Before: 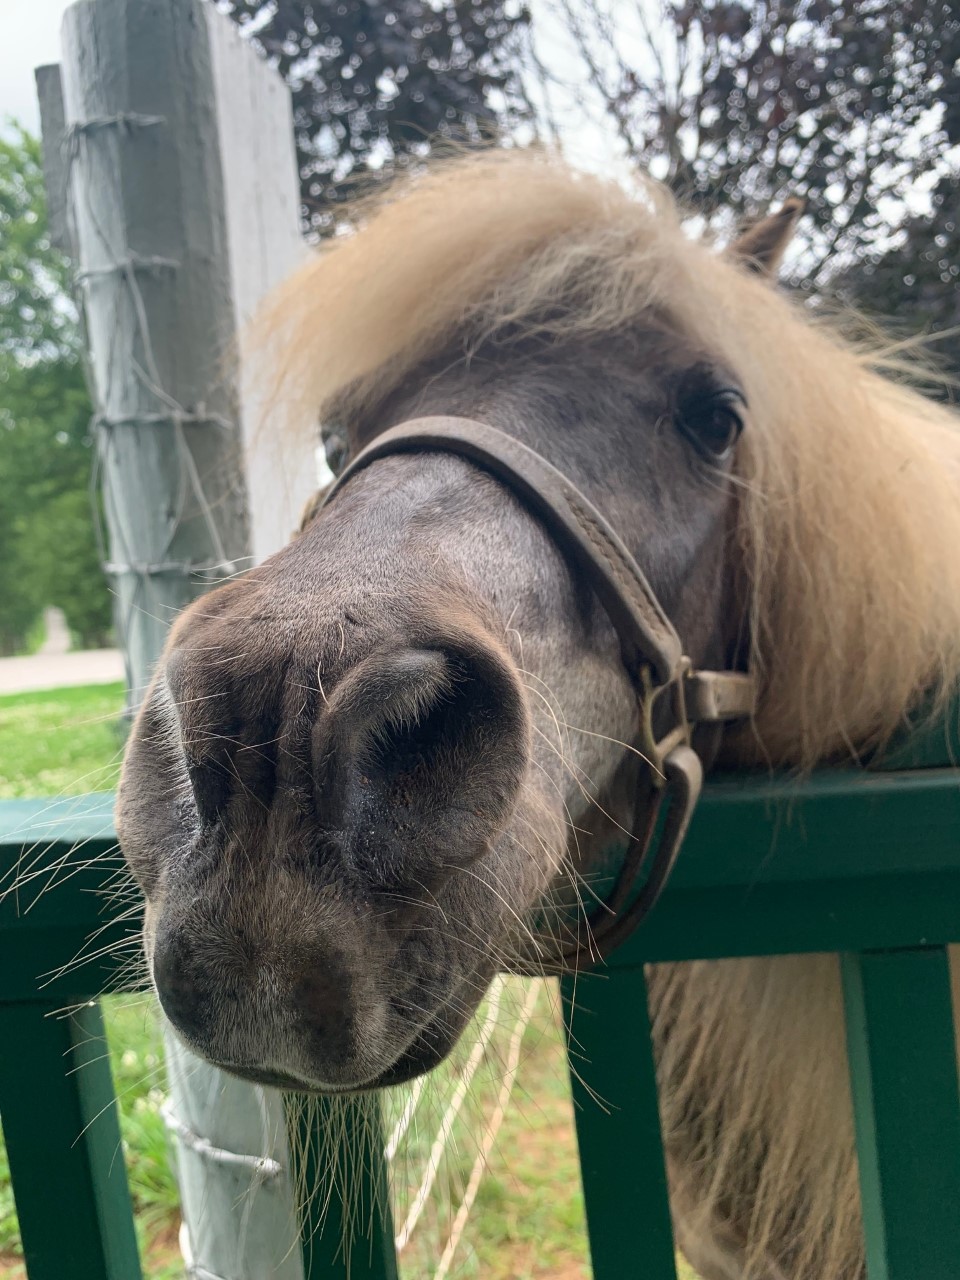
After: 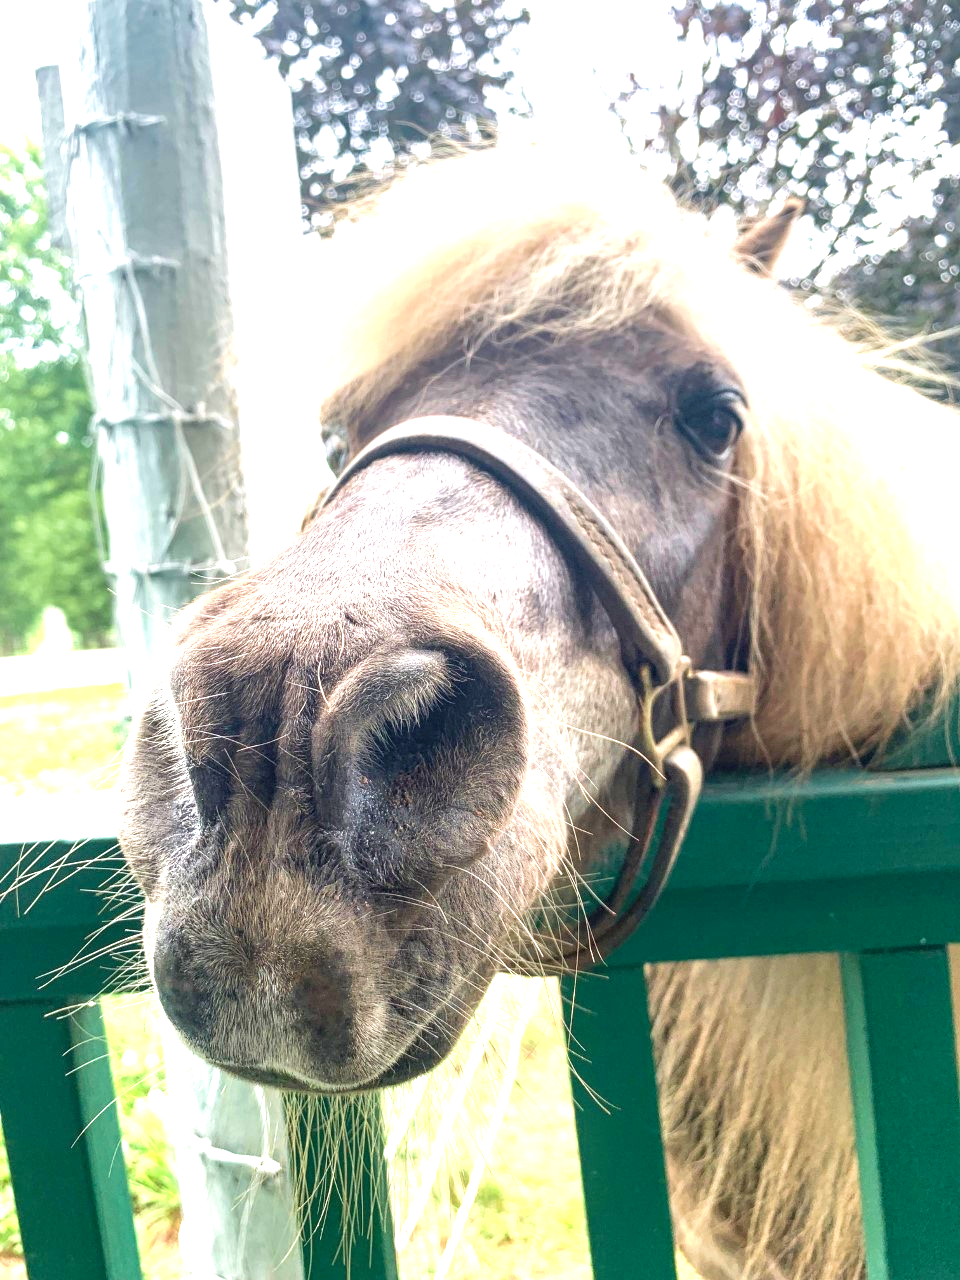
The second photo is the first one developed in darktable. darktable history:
velvia: on, module defaults
exposure: black level correction 0, exposure 1.632 EV, compensate highlight preservation false
local contrast: on, module defaults
